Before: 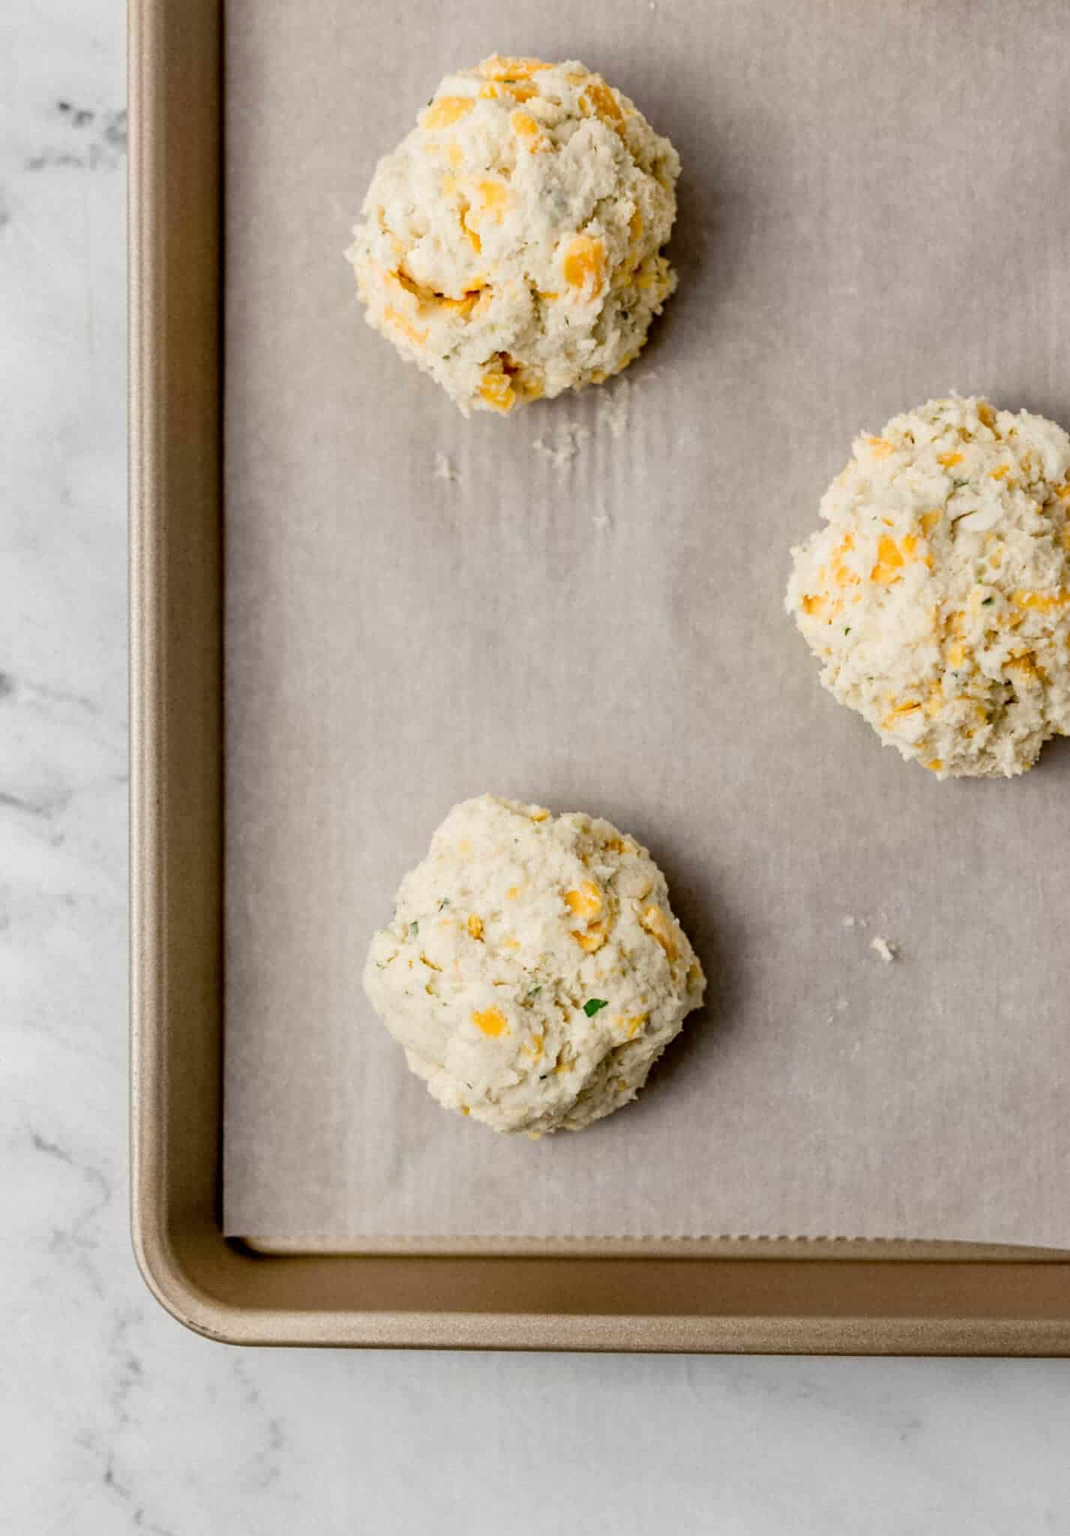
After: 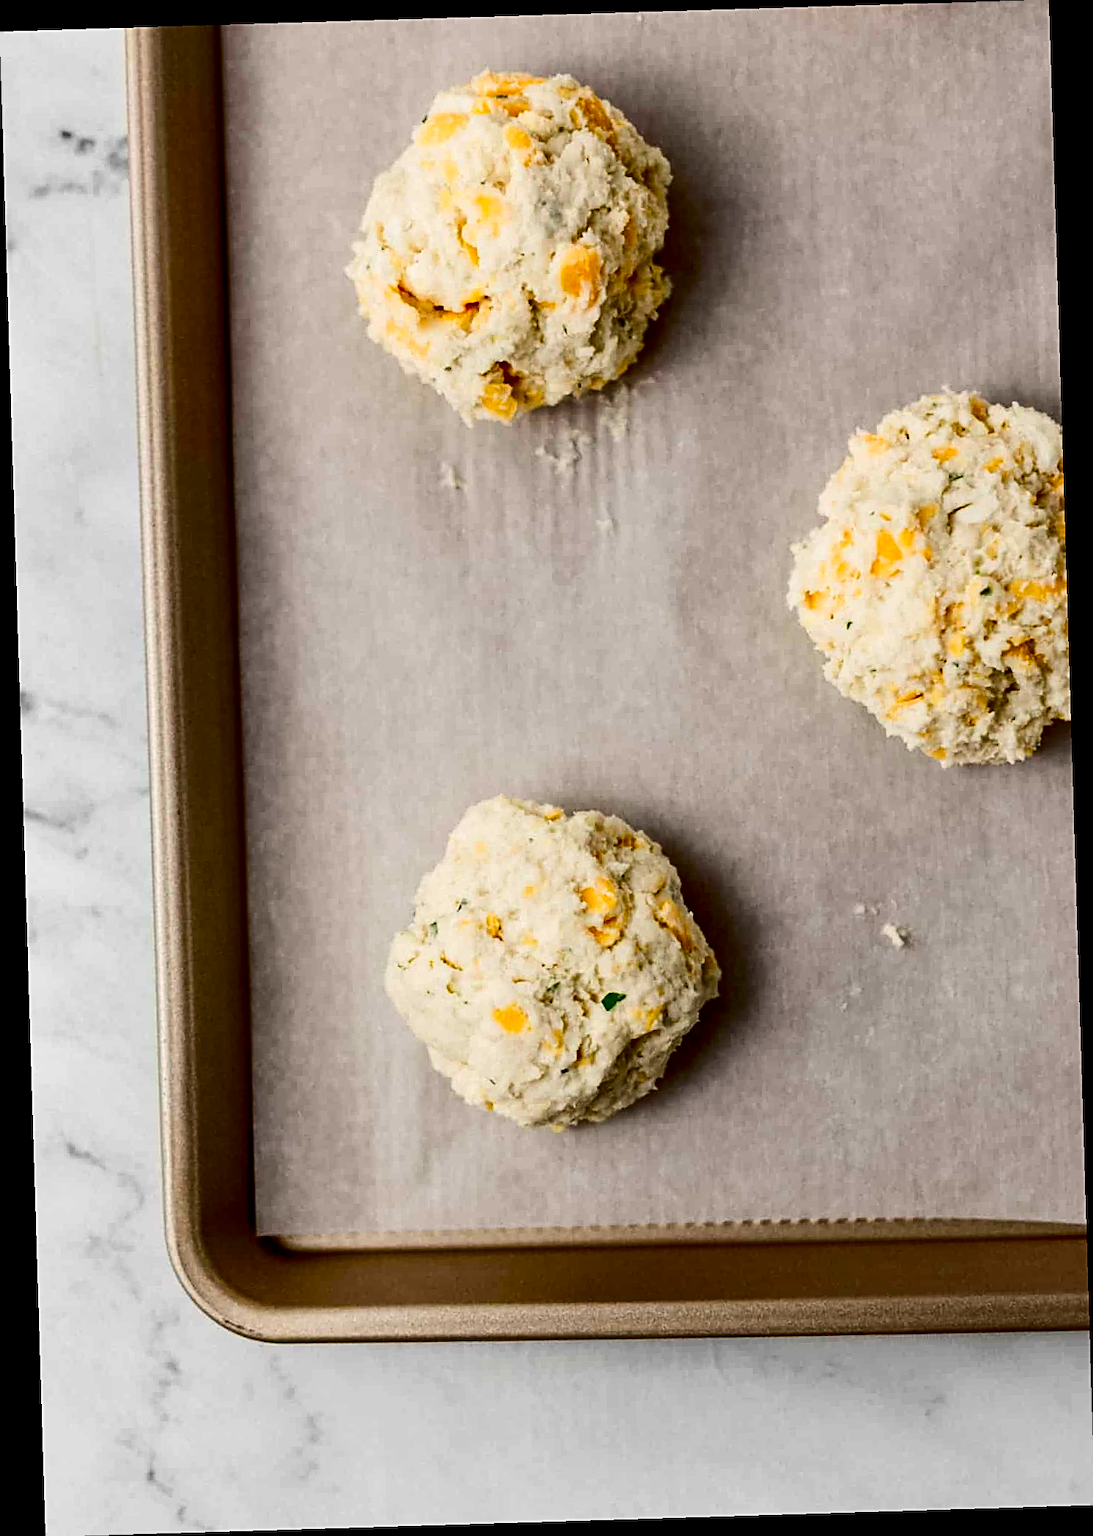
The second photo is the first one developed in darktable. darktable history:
contrast brightness saturation: contrast 0.22, brightness -0.19, saturation 0.24
sharpen: on, module defaults
rotate and perspective: rotation -1.75°, automatic cropping off
